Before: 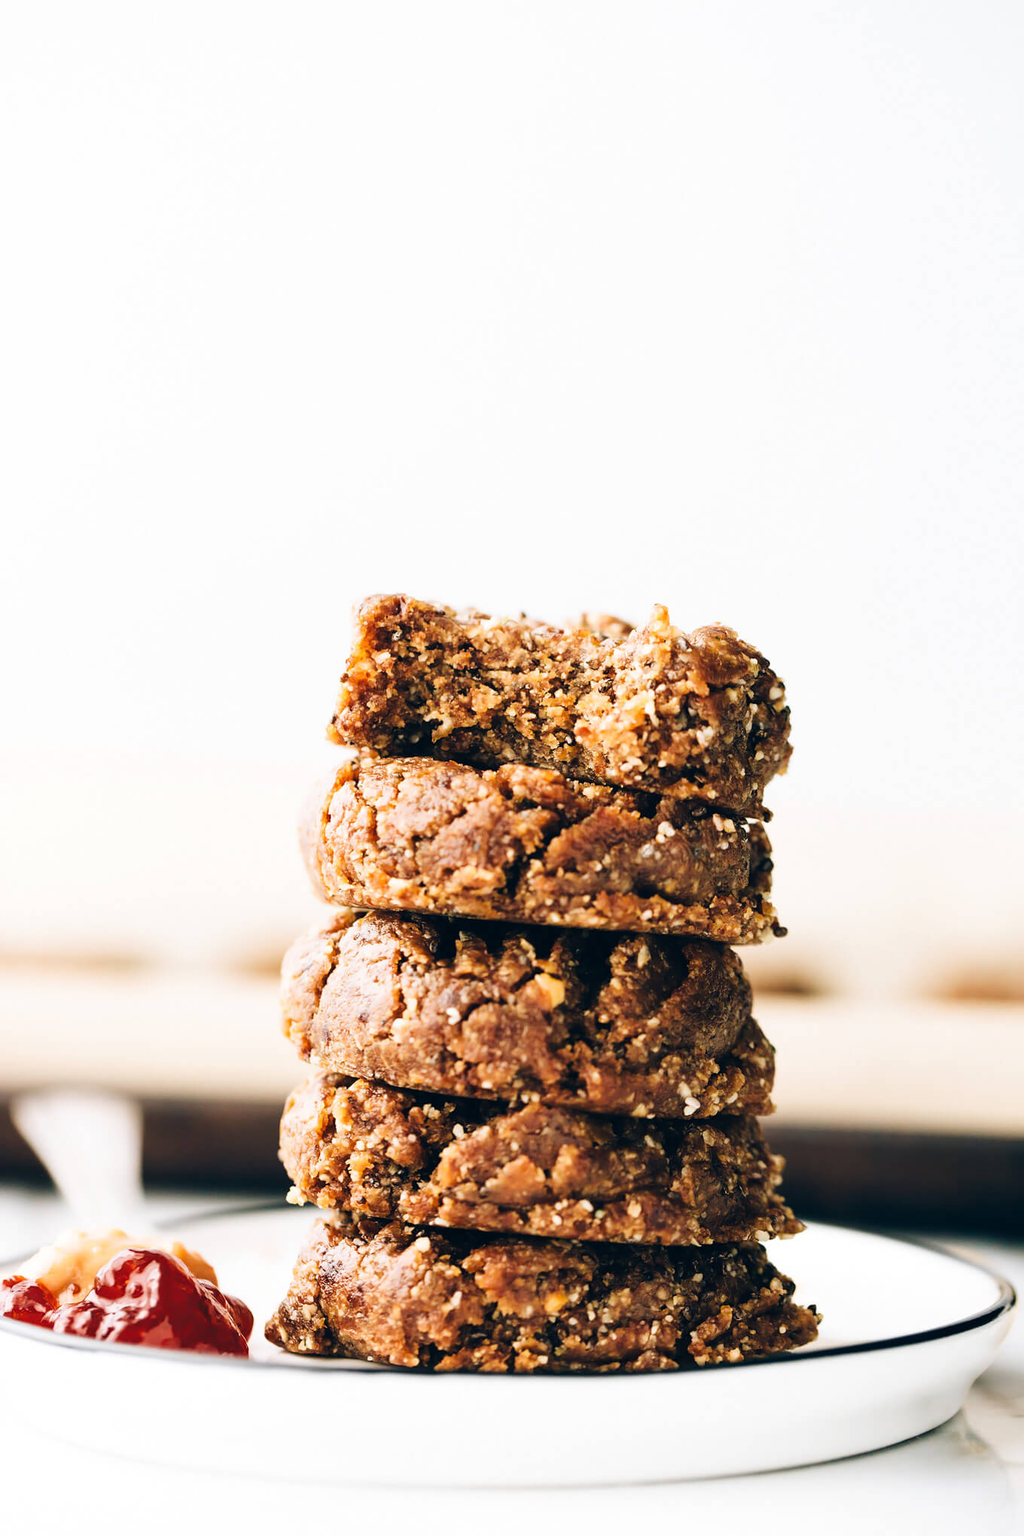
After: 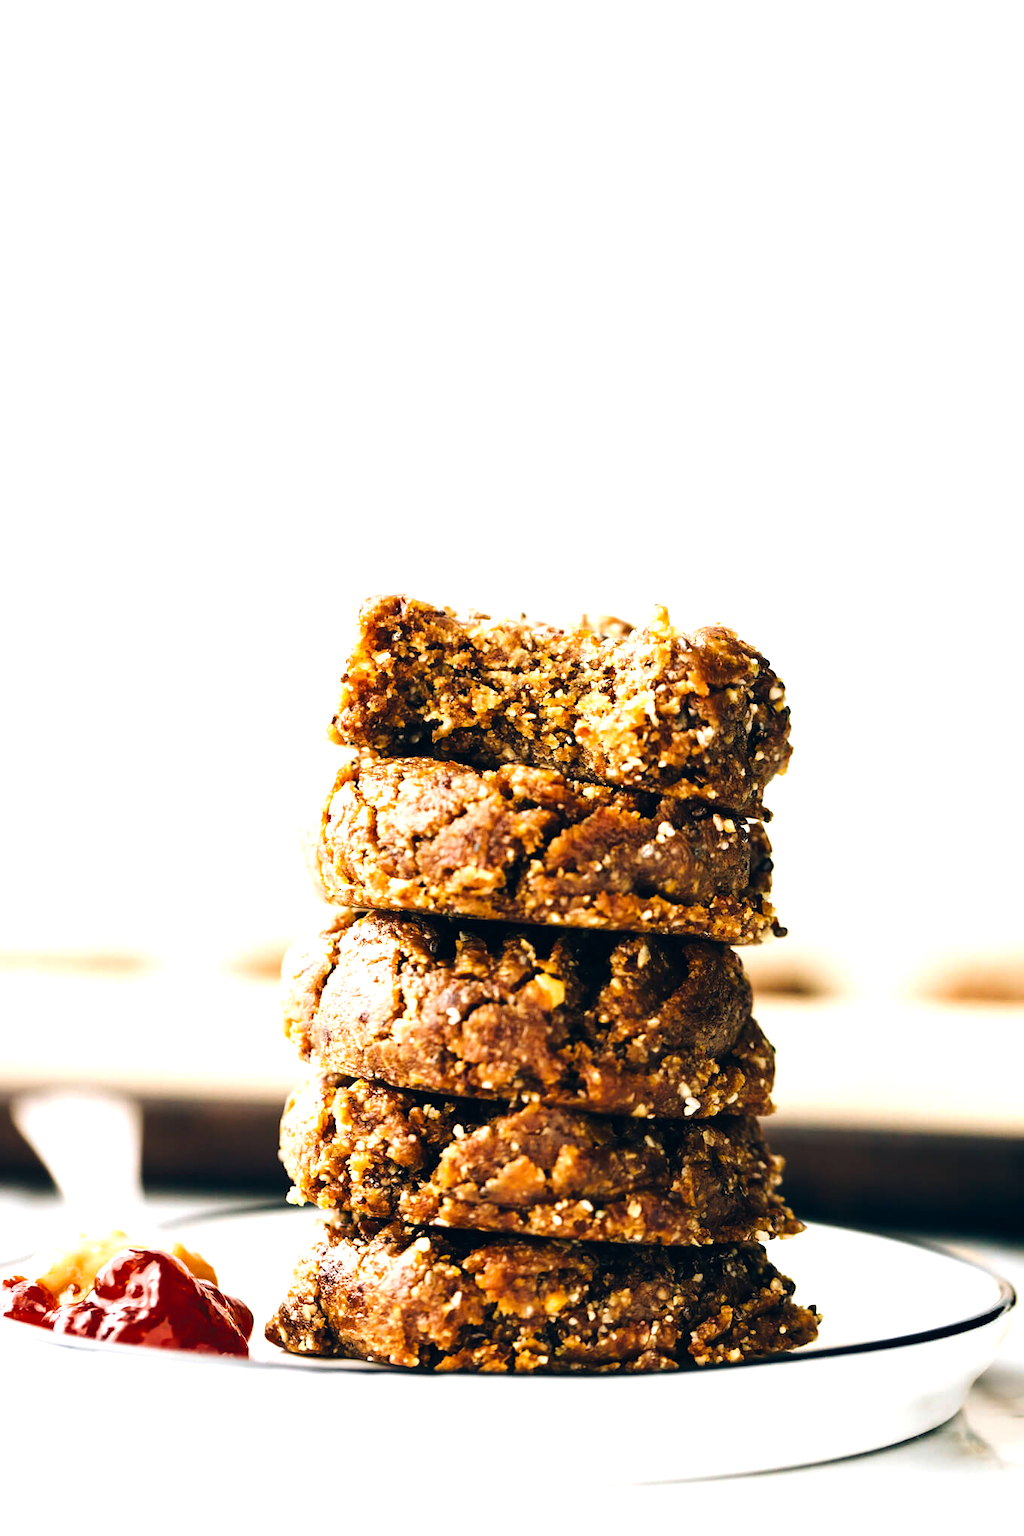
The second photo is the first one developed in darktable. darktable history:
color balance rgb: power › hue 62.01°, perceptual saturation grading › global saturation 19.271%, perceptual brilliance grading › highlights 13.511%, perceptual brilliance grading › mid-tones 8.792%, perceptual brilliance grading › shadows -17.585%
